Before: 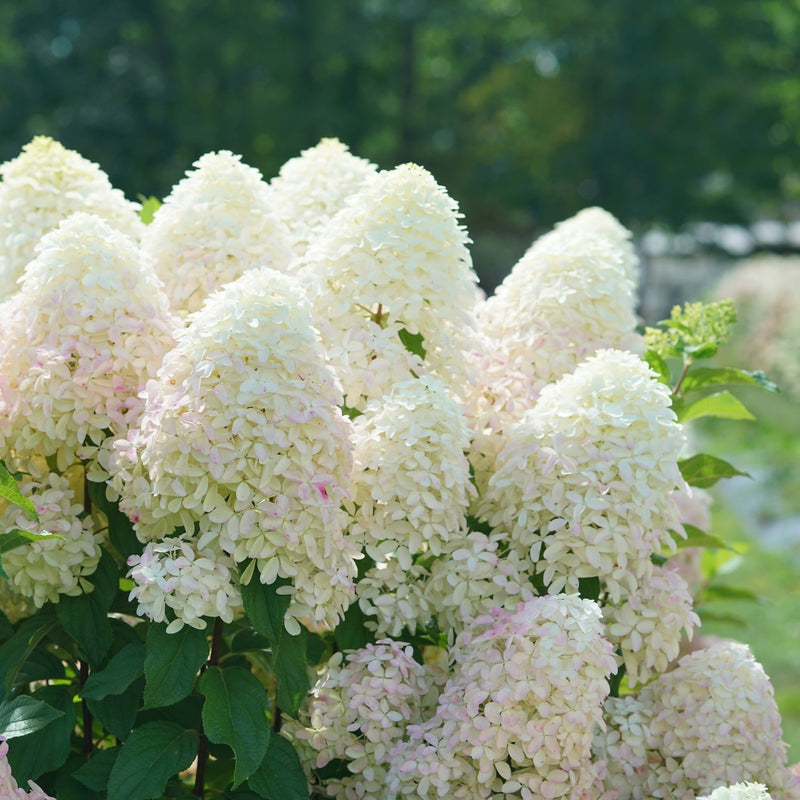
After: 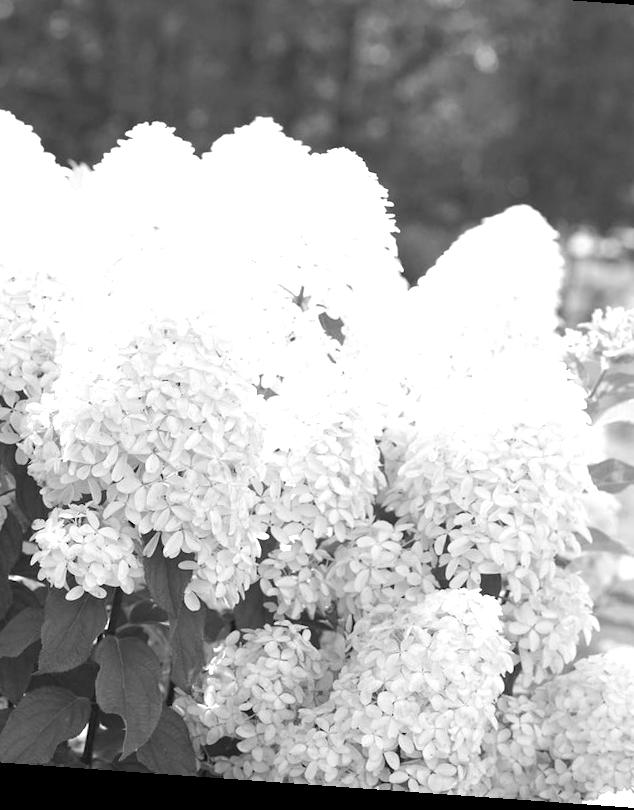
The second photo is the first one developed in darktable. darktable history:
rotate and perspective: rotation 4.1°, automatic cropping off
crop and rotate: left 13.15%, top 5.251%, right 12.609%
exposure: black level correction 0.001, exposure 1 EV, compensate highlight preservation false
monochrome: a 32, b 64, size 2.3
